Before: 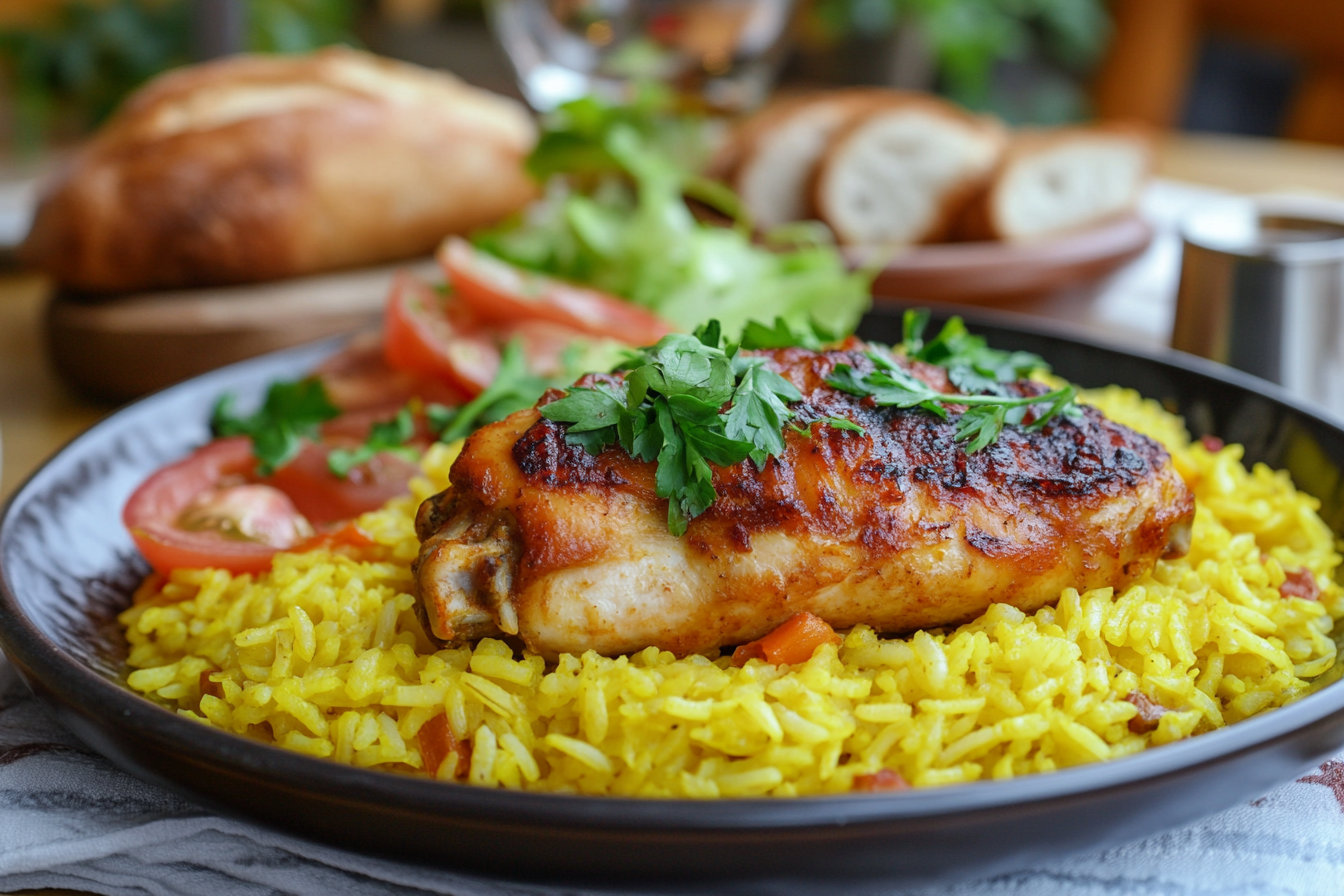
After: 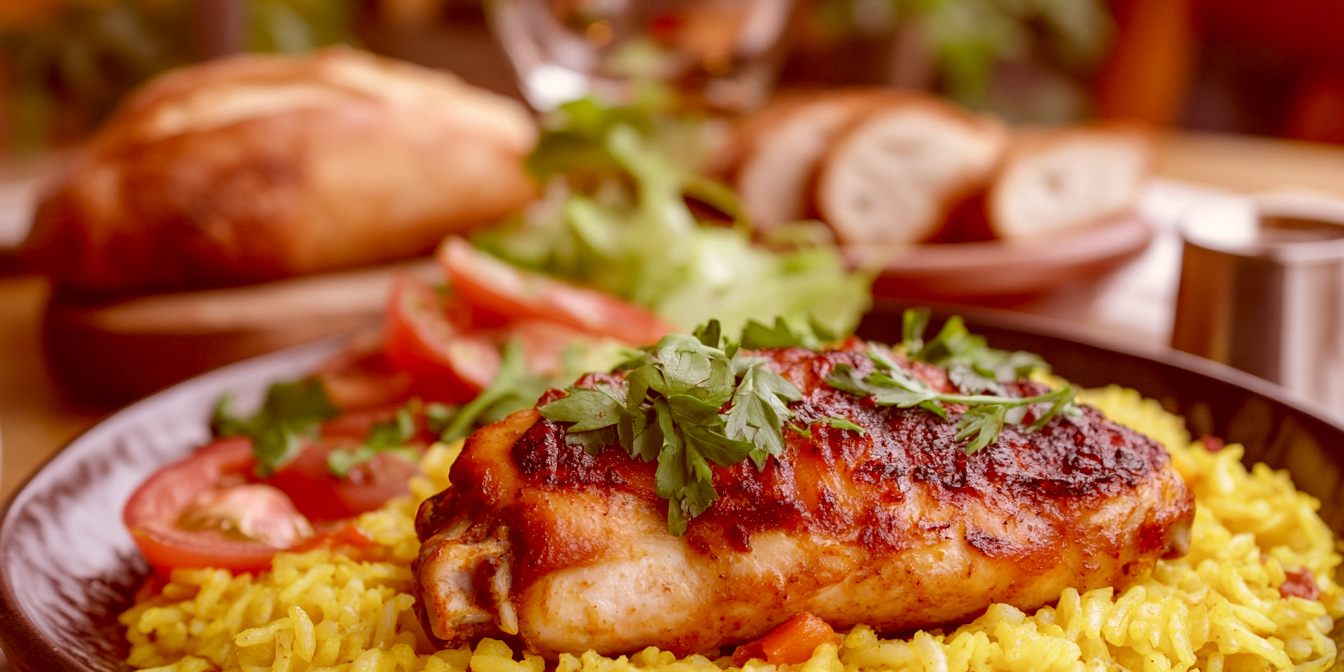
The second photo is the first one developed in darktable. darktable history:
crop: bottom 24.988%
color correction: highlights a* 9.03, highlights b* 8.71, shadows a* 40, shadows b* 40, saturation 0.8
